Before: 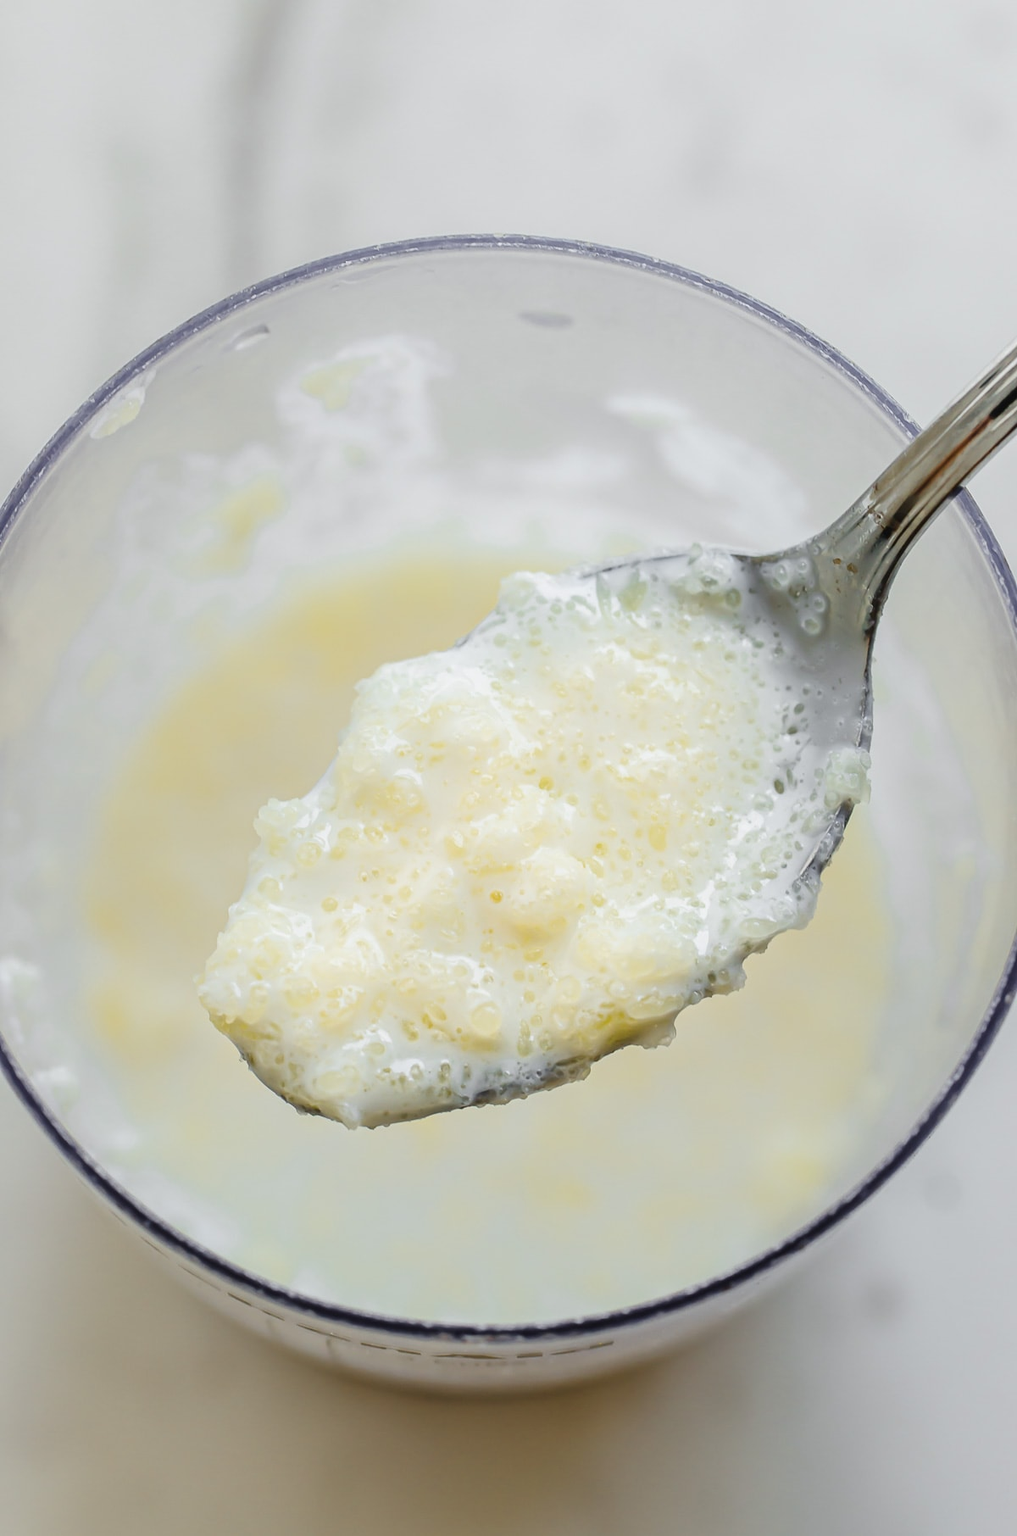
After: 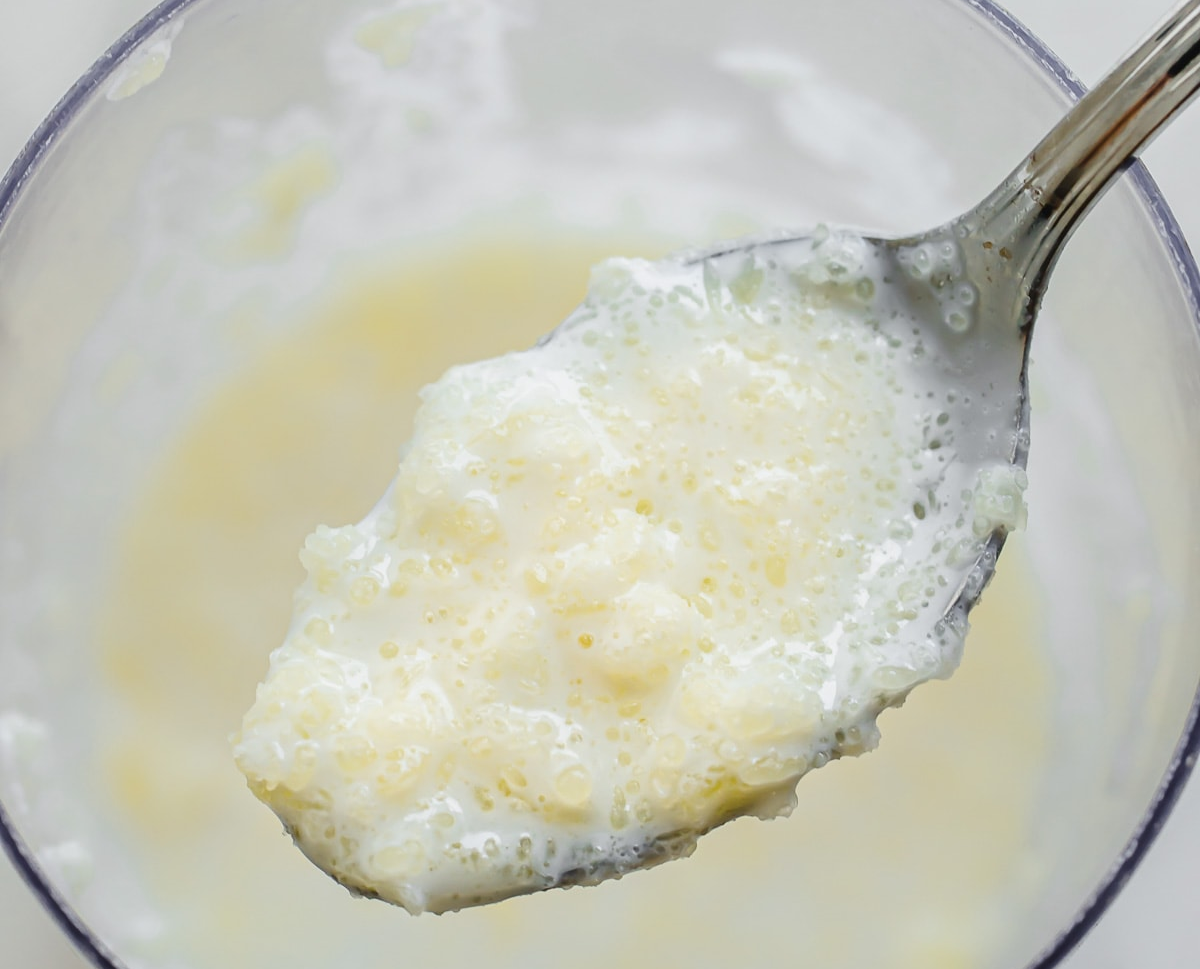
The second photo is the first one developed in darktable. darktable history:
crop and rotate: top 23.043%, bottom 23.437%
tone equalizer: on, module defaults
